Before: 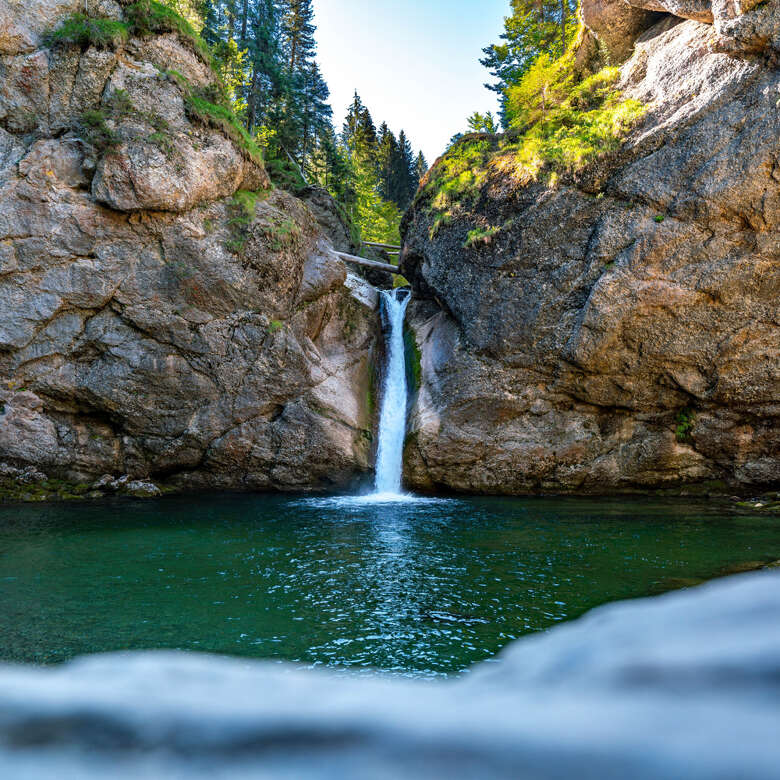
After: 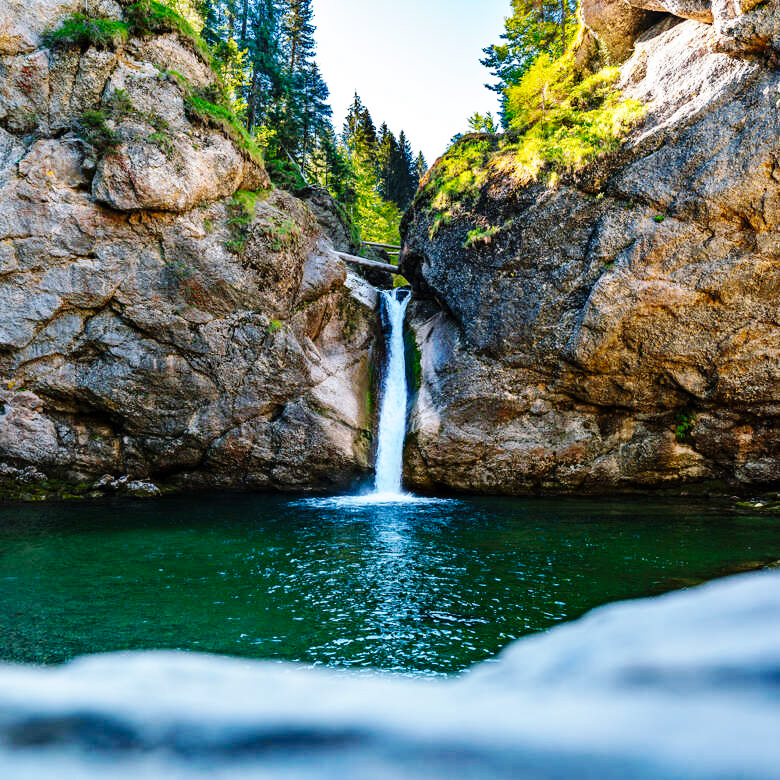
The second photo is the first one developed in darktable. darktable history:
tone equalizer: on, module defaults
base curve: curves: ch0 [(0, 0) (0.036, 0.025) (0.121, 0.166) (0.206, 0.329) (0.605, 0.79) (1, 1)], preserve colors none
